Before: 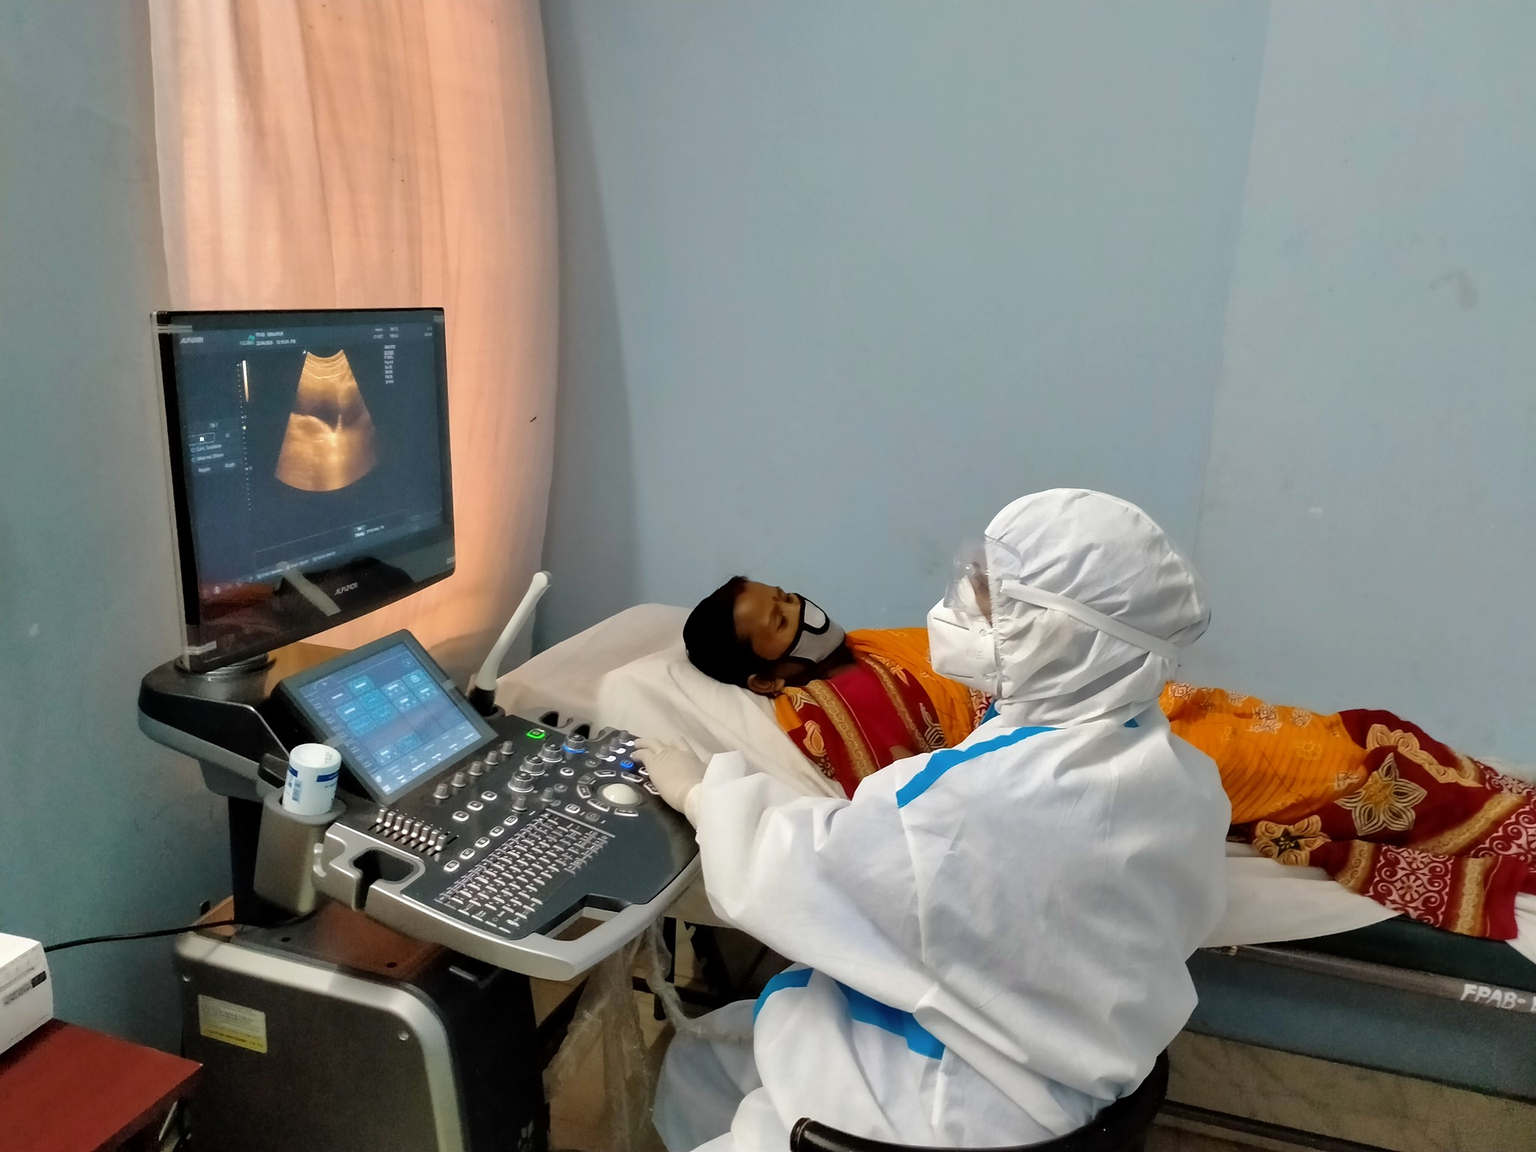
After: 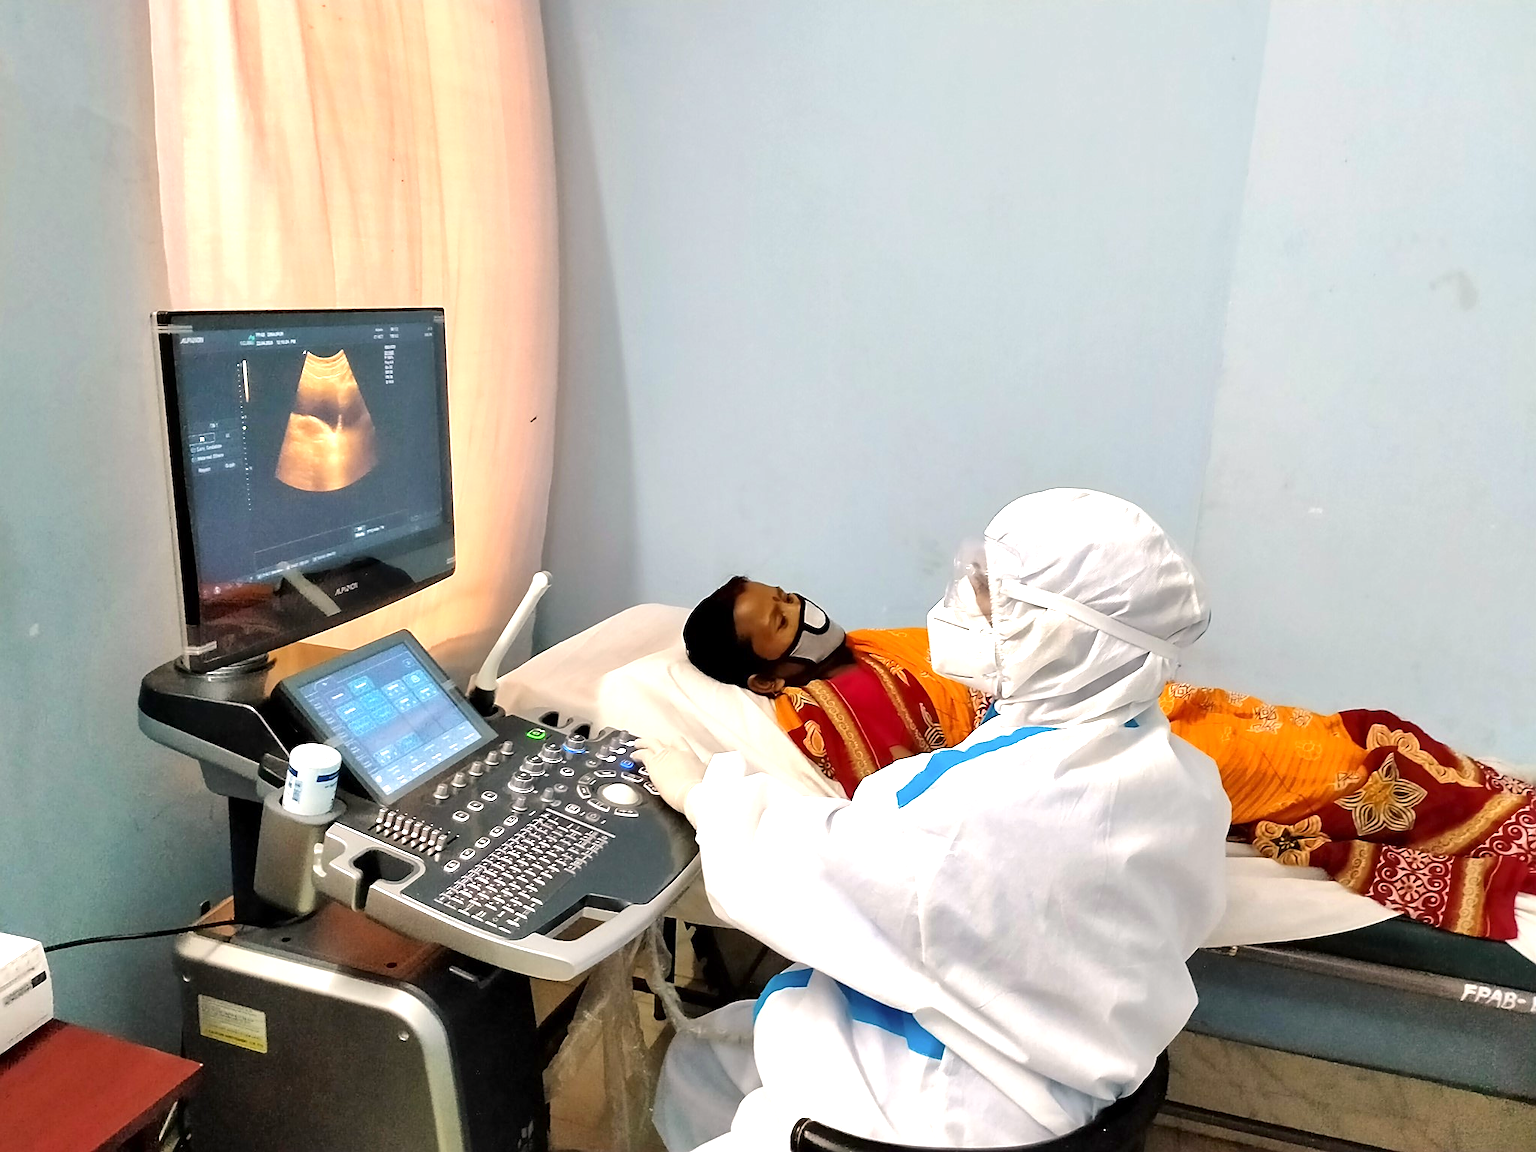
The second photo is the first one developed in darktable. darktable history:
exposure: exposure 1 EV, compensate highlight preservation false
sharpen: on, module defaults
contrast brightness saturation: saturation -0.17
color correction: highlights a* 3.22, highlights b* 1.93, saturation 1.19
